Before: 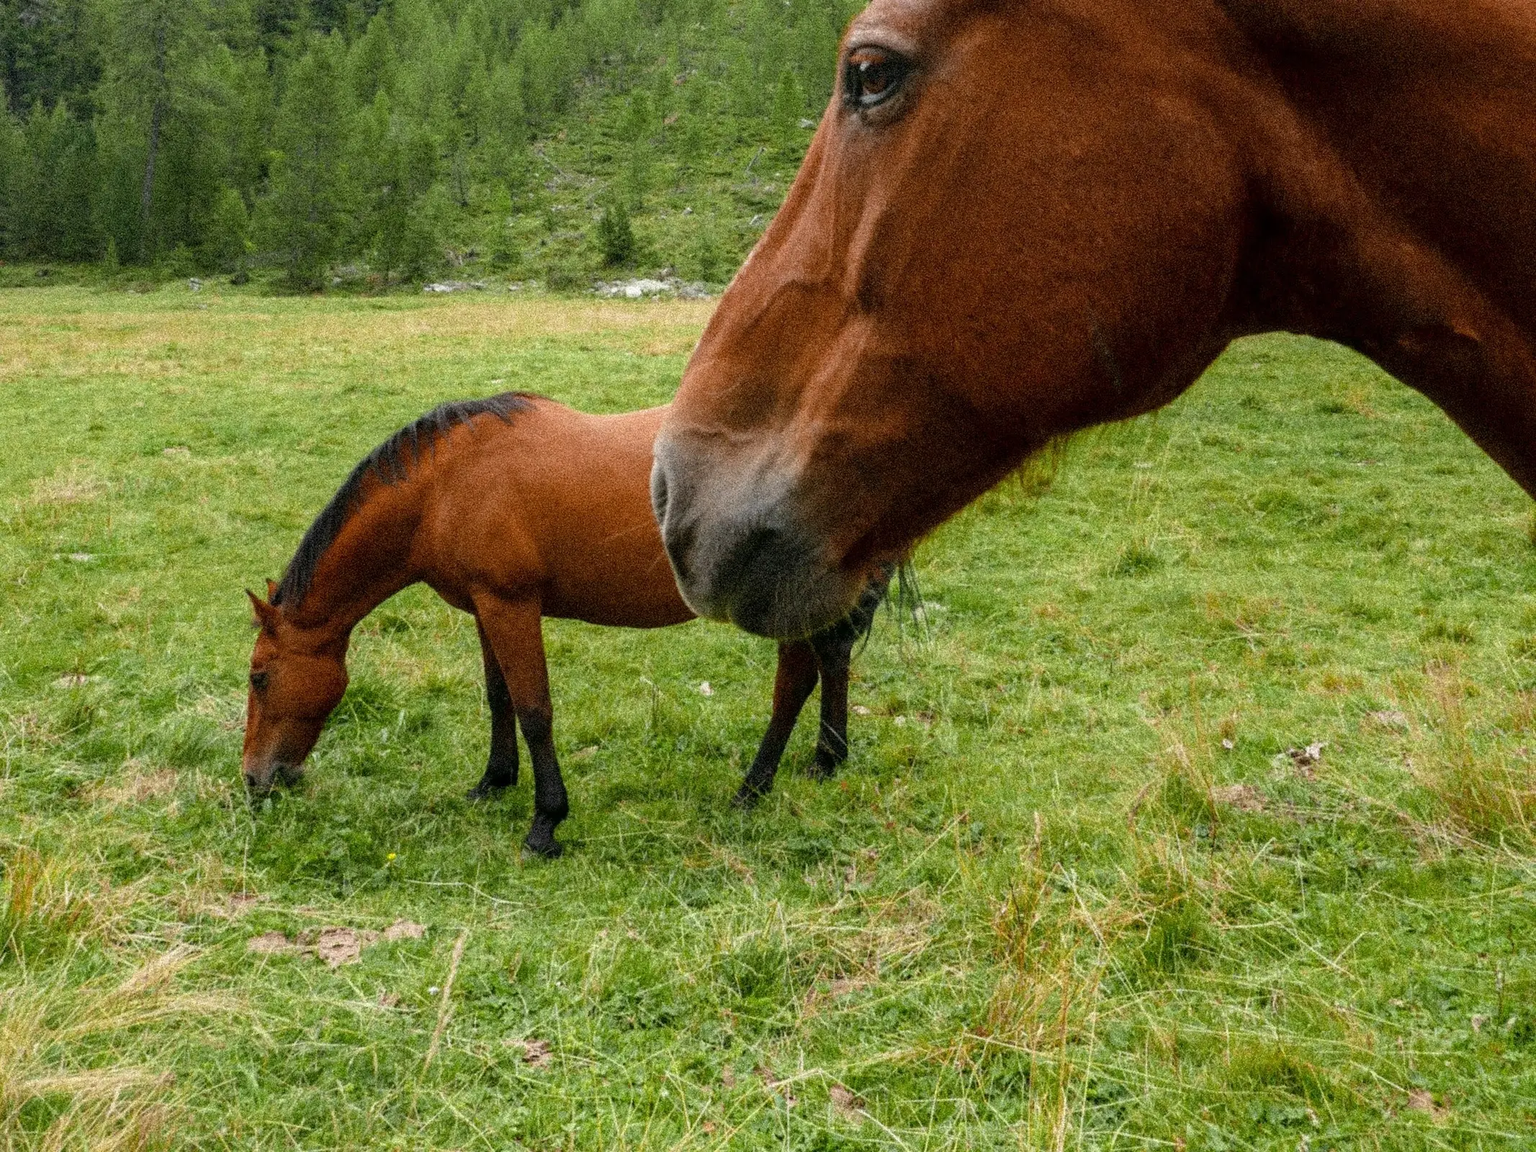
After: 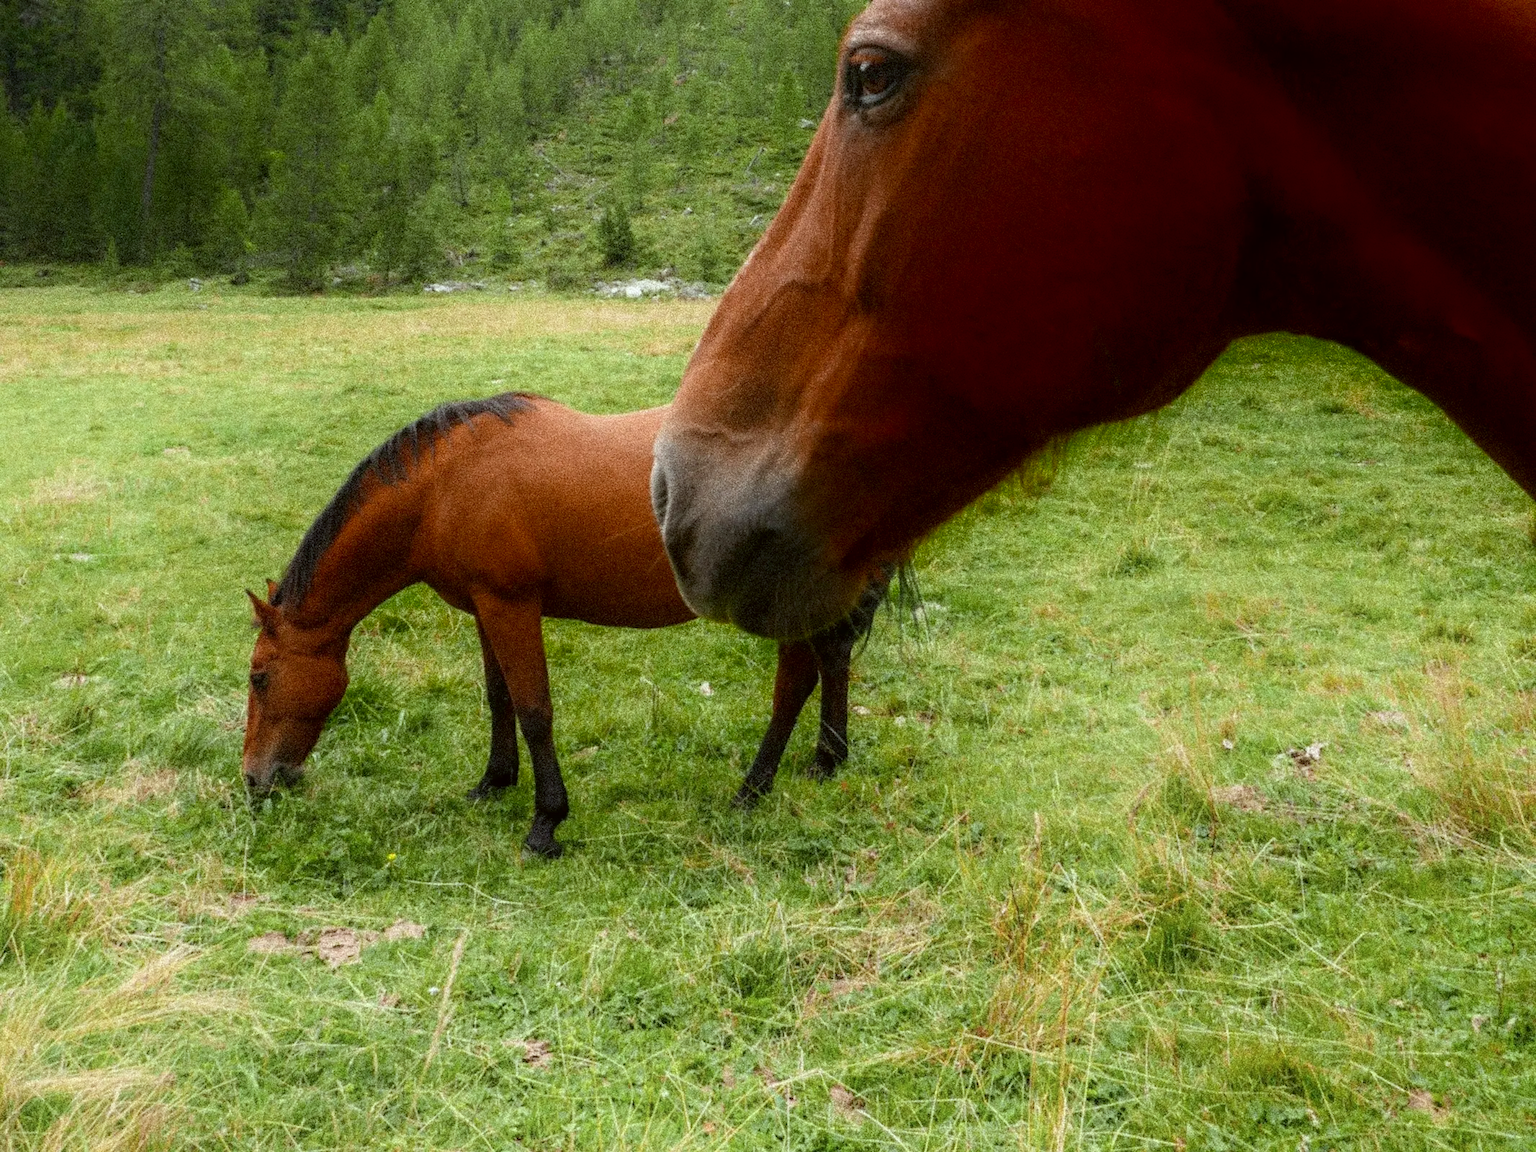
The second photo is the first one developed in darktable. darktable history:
color correction: highlights a* -2.73, highlights b* -2.09, shadows a* 2.41, shadows b* 2.73
shadows and highlights: shadows -90, highlights 90, soften with gaussian
